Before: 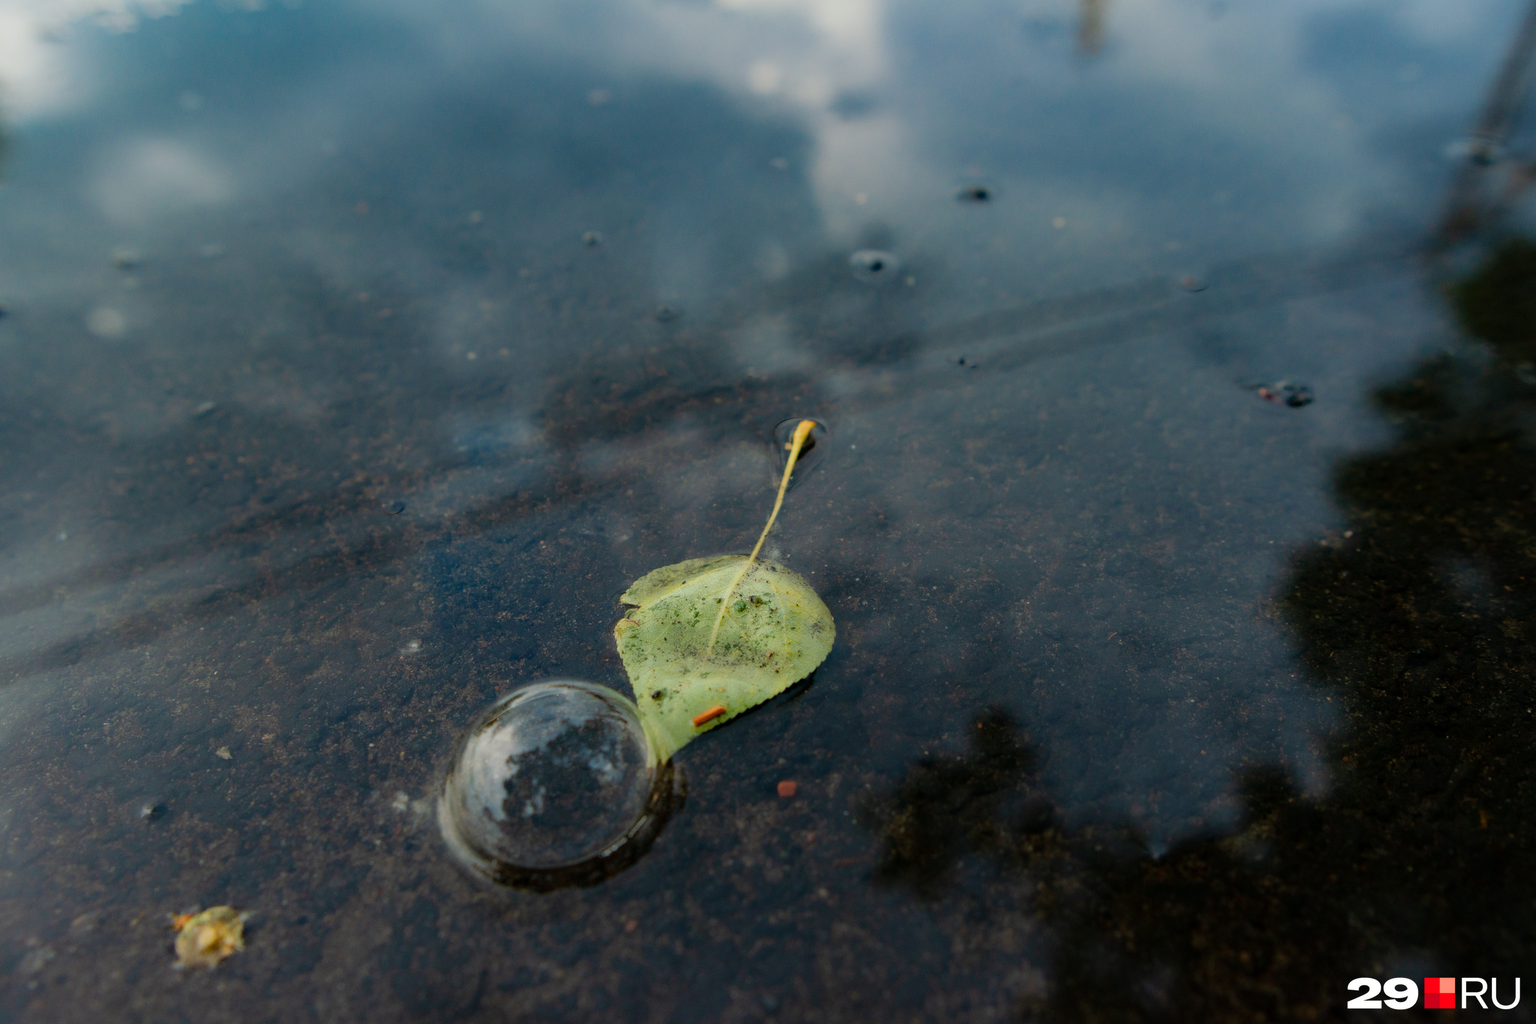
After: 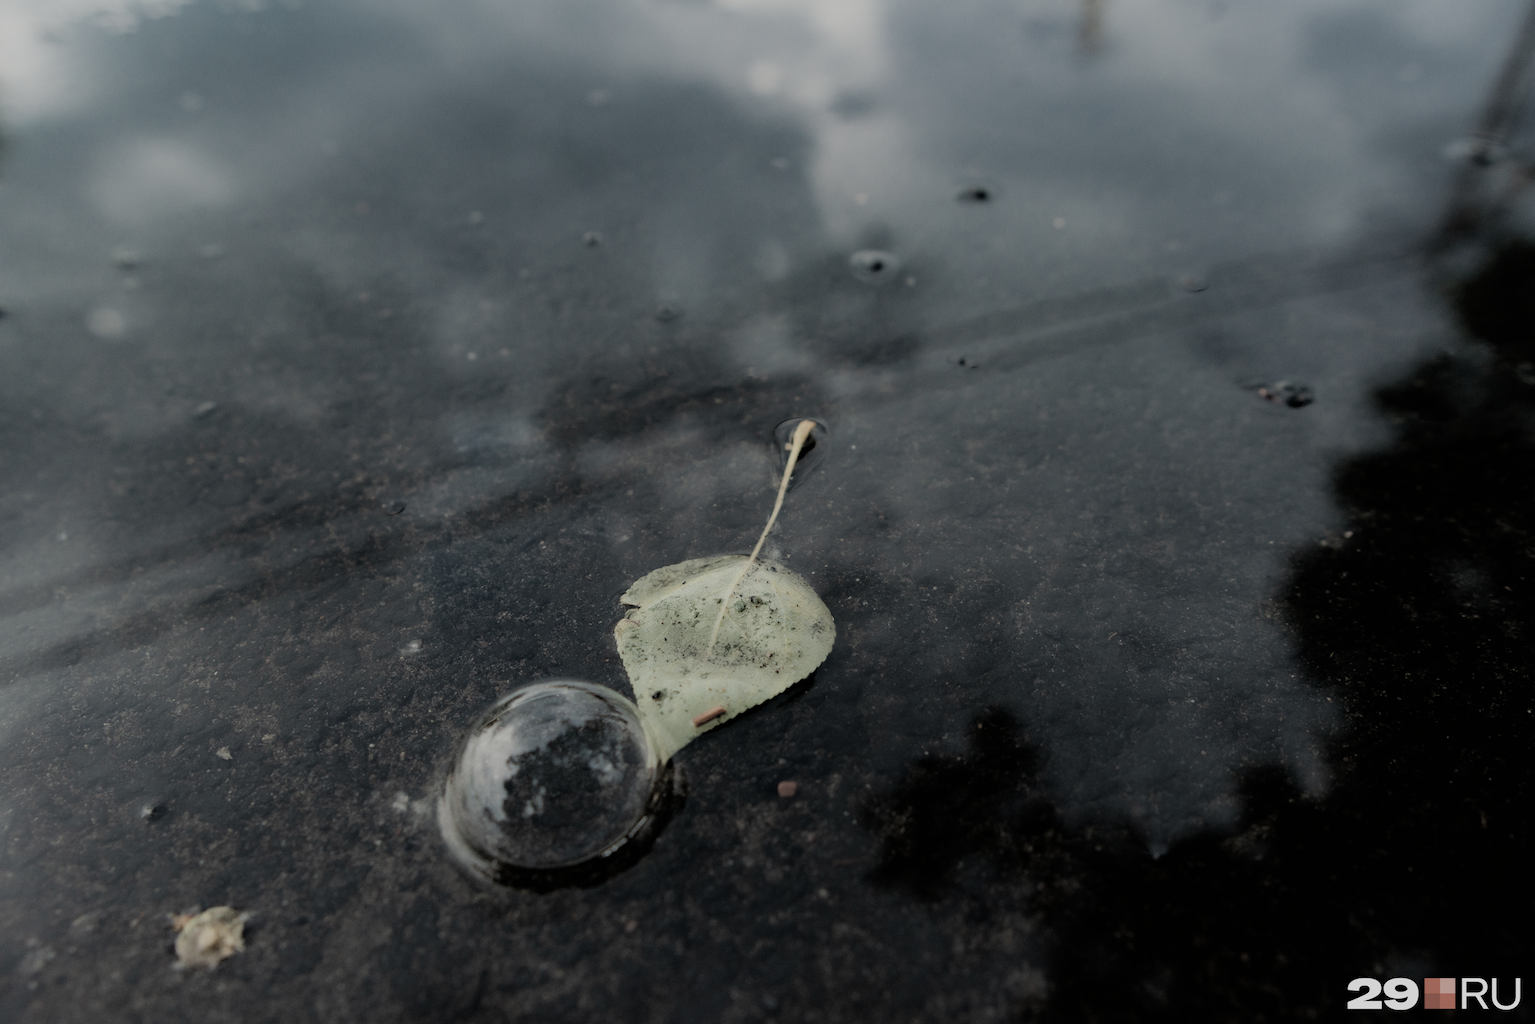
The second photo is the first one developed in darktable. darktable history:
filmic rgb: black relative exposure -7.65 EV, white relative exposure 4.56 EV, hardness 3.61
white balance: emerald 1
velvia: on, module defaults
color zones: curves: ch1 [(0, 0.153) (0.143, 0.15) (0.286, 0.151) (0.429, 0.152) (0.571, 0.152) (0.714, 0.151) (0.857, 0.151) (1, 0.153)]
